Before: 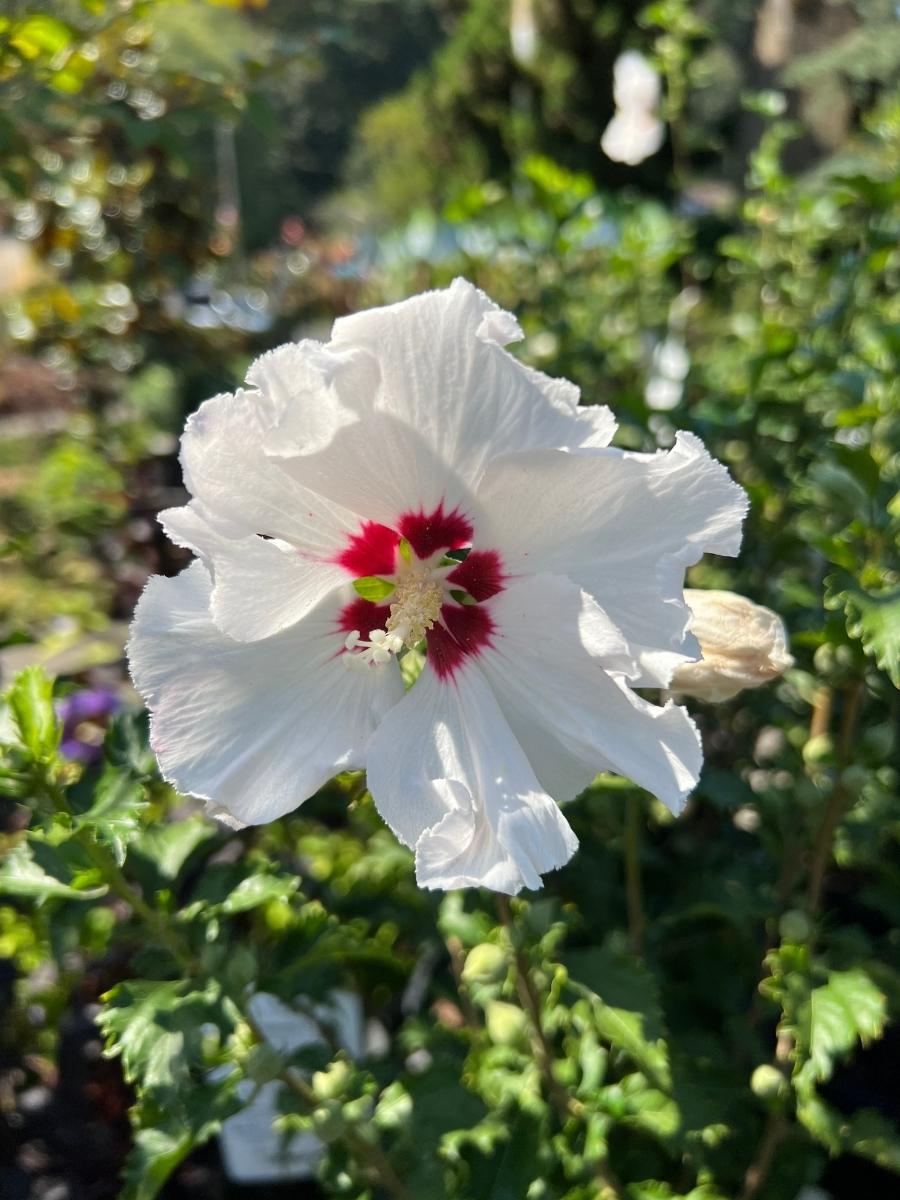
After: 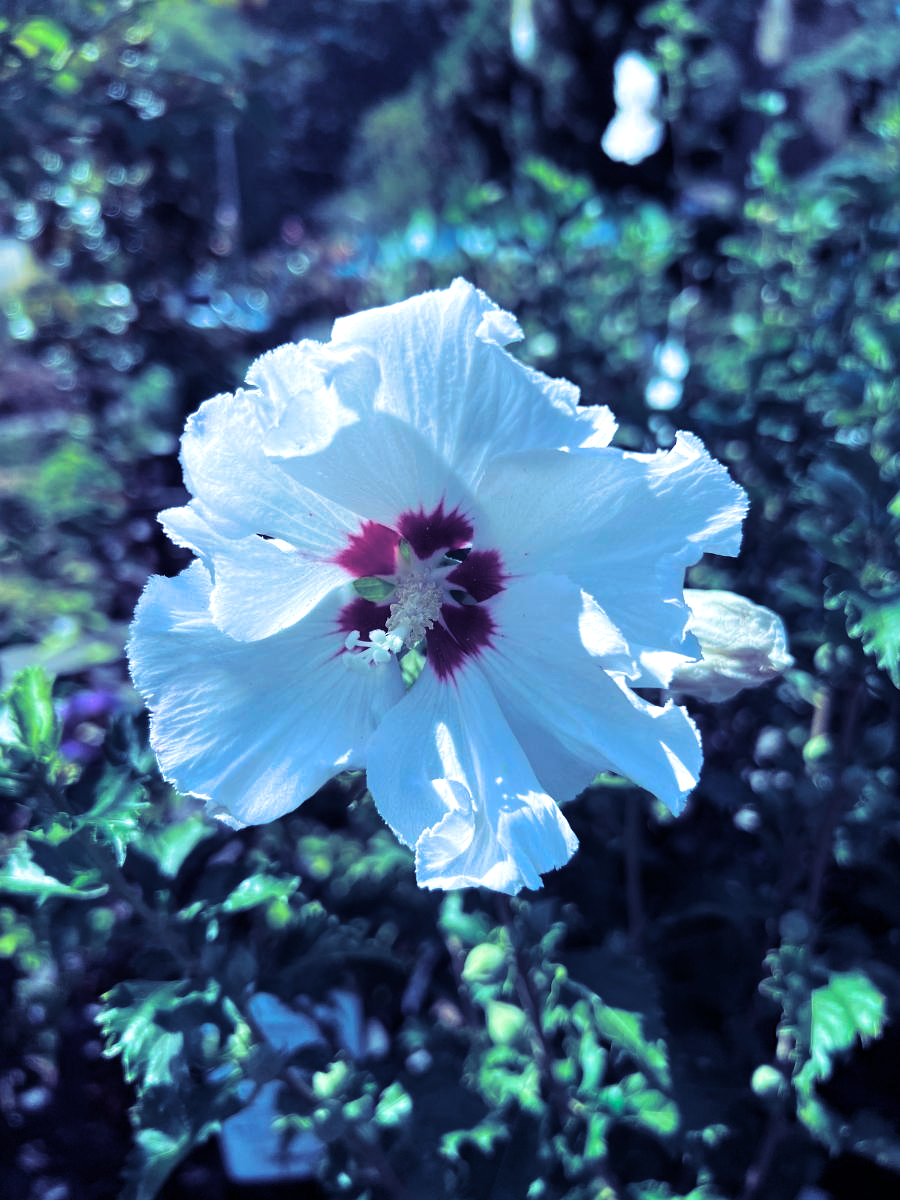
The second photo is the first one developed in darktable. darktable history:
split-toning: shadows › hue 242.67°, shadows › saturation 0.733, highlights › hue 45.33°, highlights › saturation 0.667, balance -53.304, compress 21.15%
color calibration: illuminant custom, x 0.432, y 0.395, temperature 3098 K
